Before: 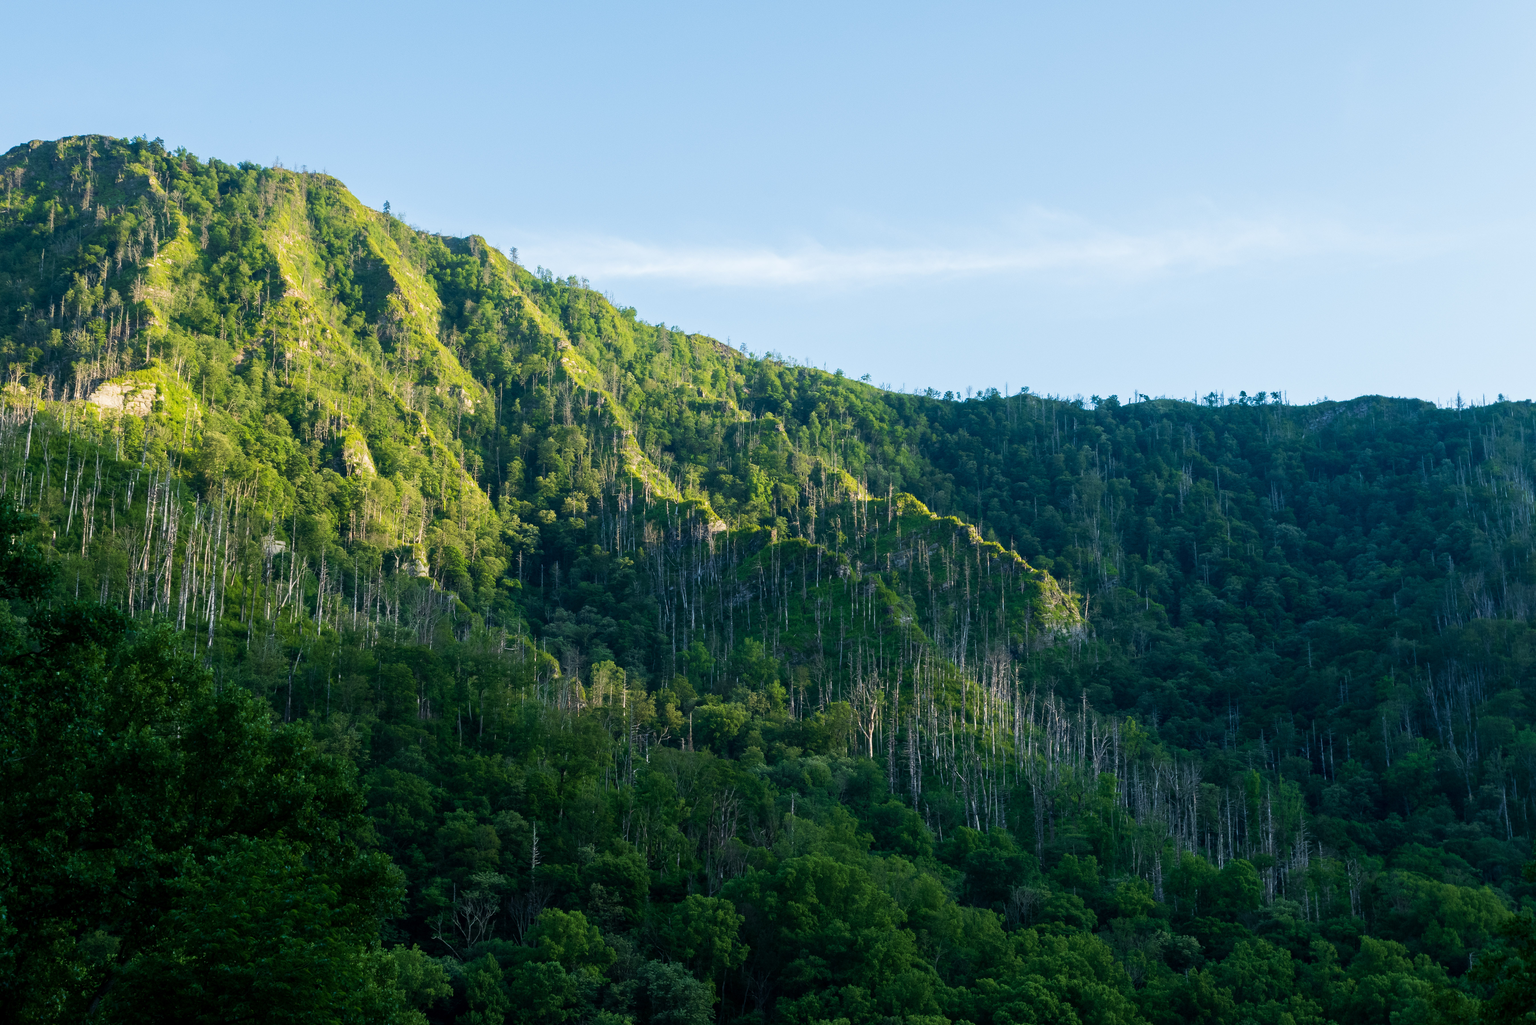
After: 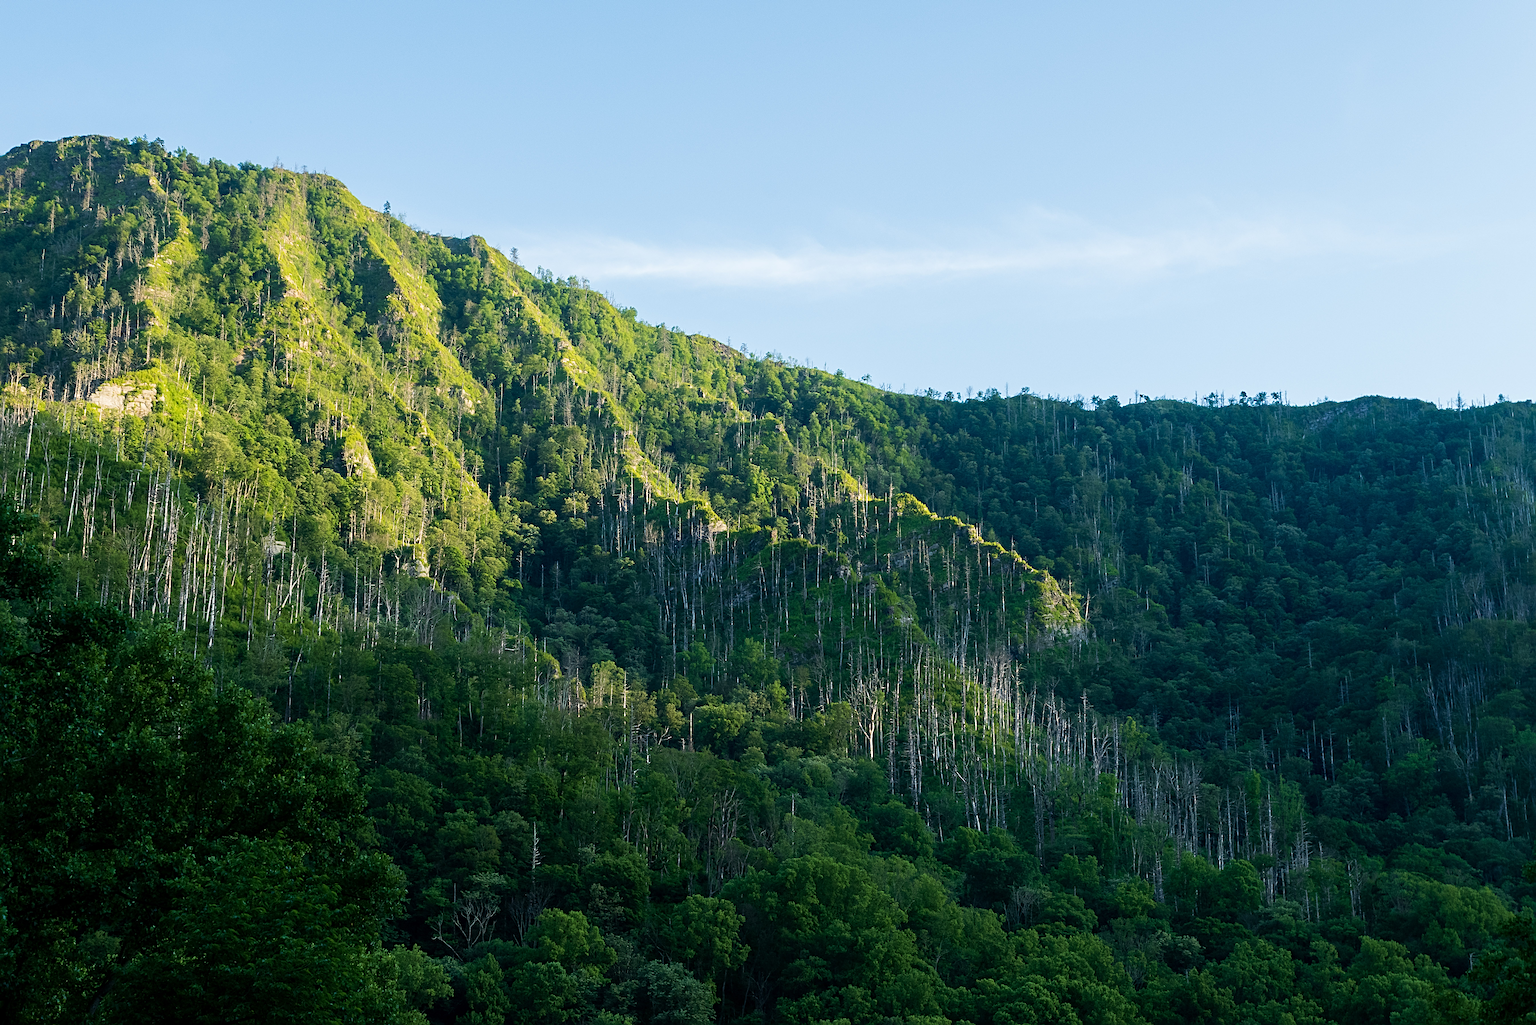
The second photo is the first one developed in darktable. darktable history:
sharpen: radius 4.873
